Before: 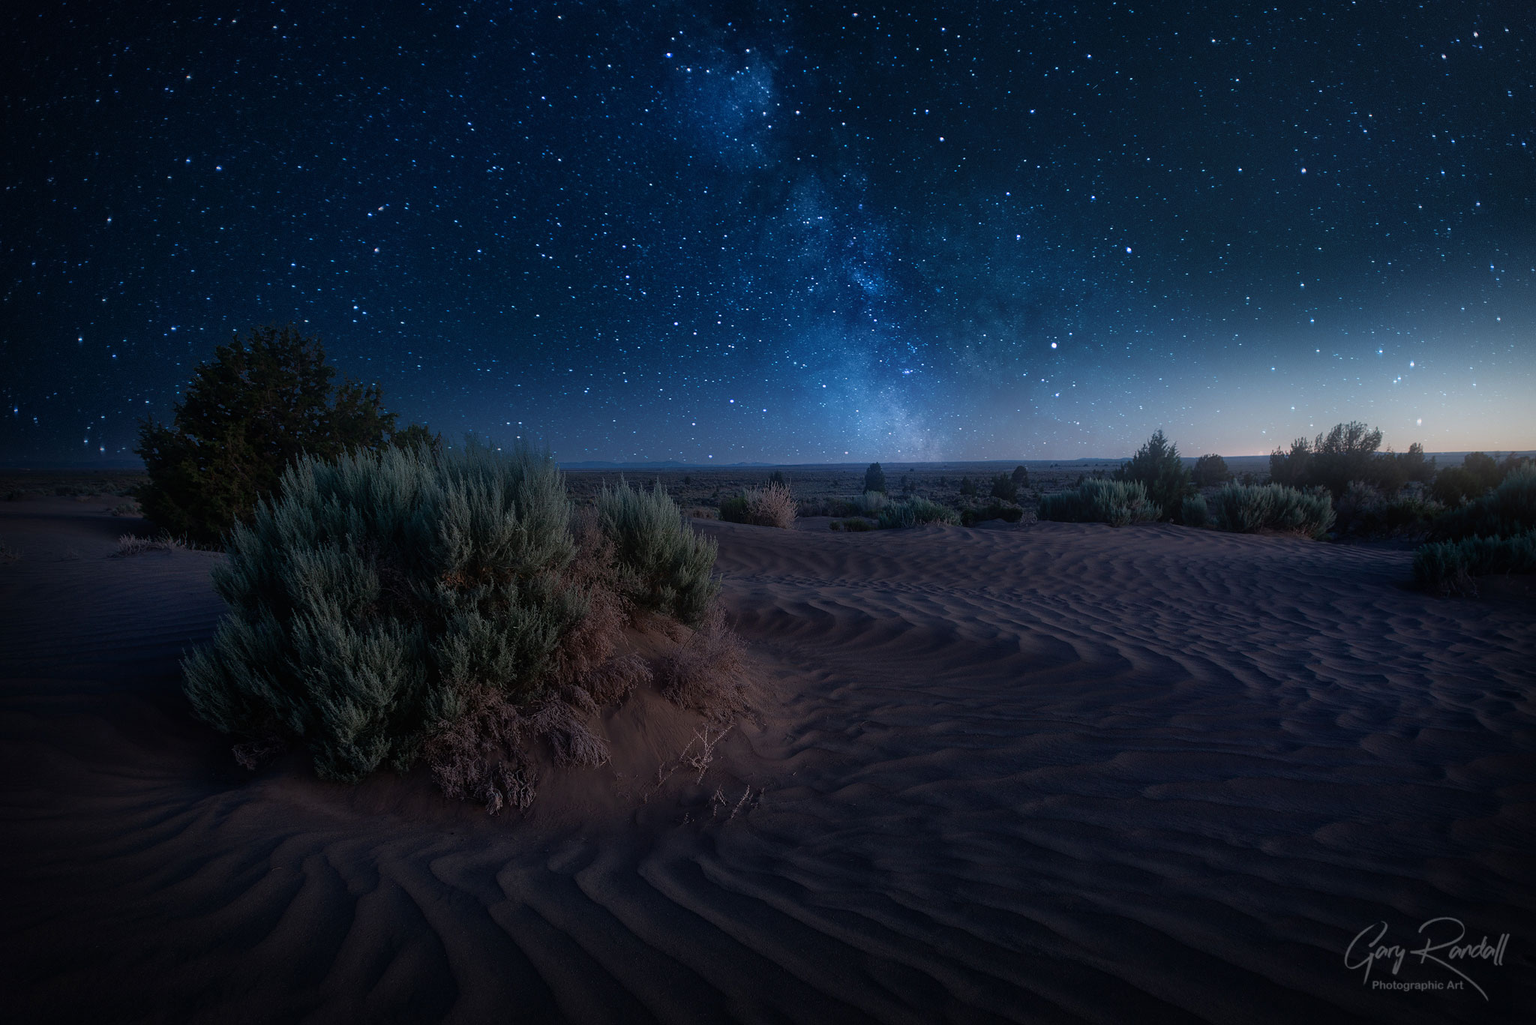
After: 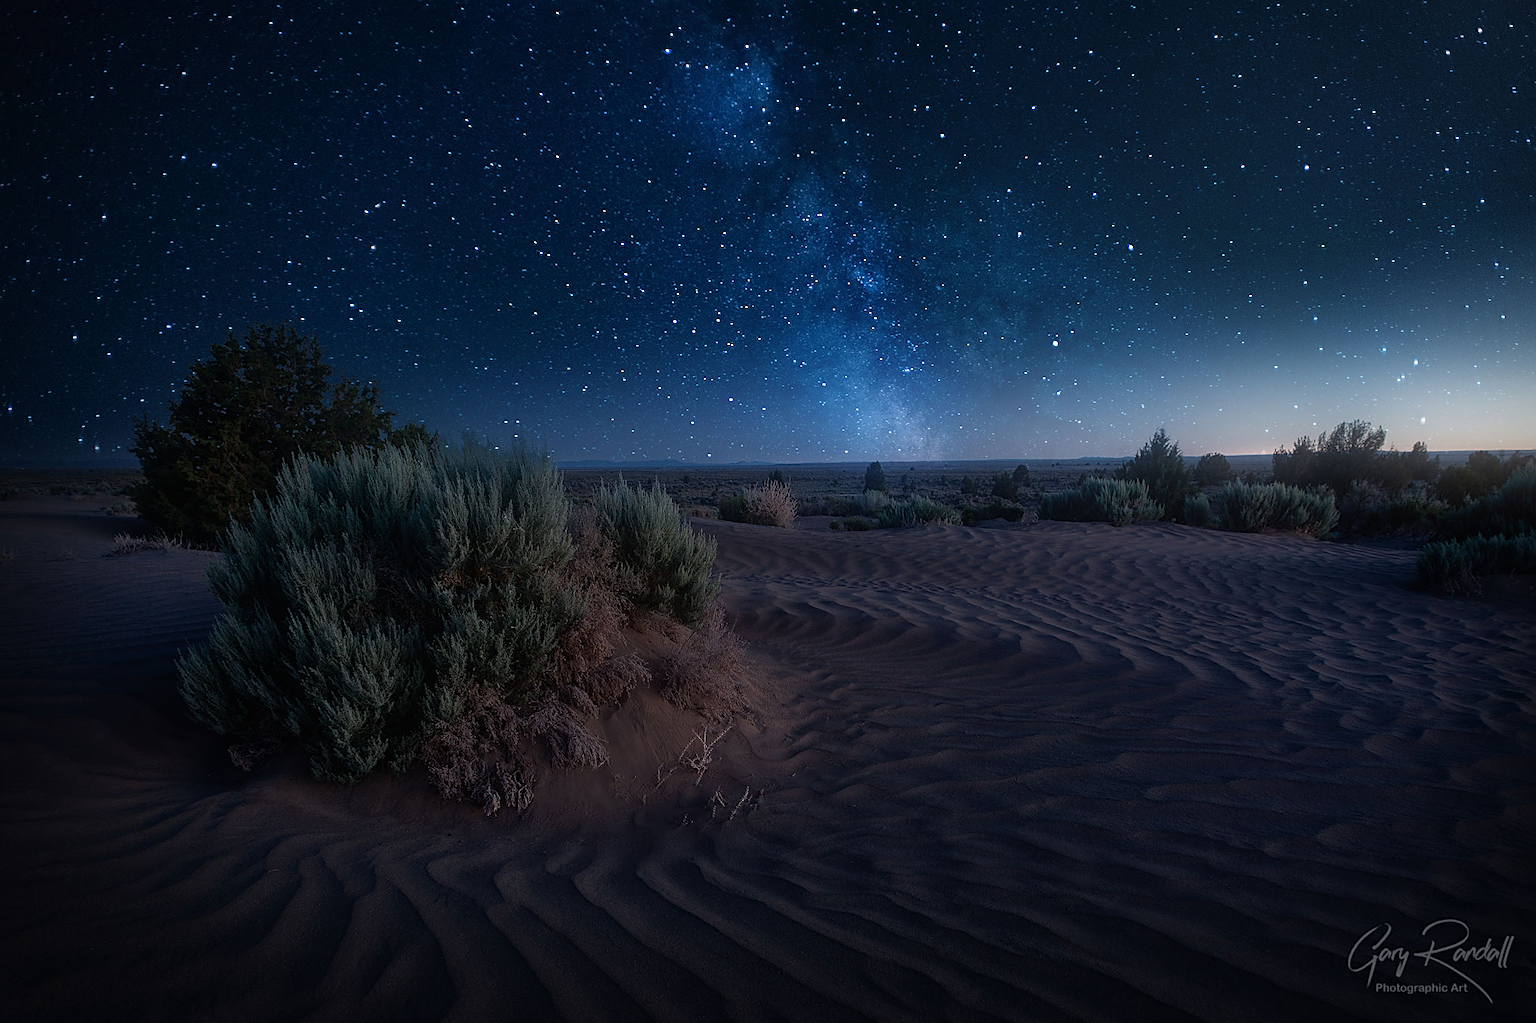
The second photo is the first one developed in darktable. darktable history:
crop: left 0.434%, top 0.485%, right 0.244%, bottom 0.386%
sharpen: on, module defaults
shadows and highlights: shadows 0, highlights 40
